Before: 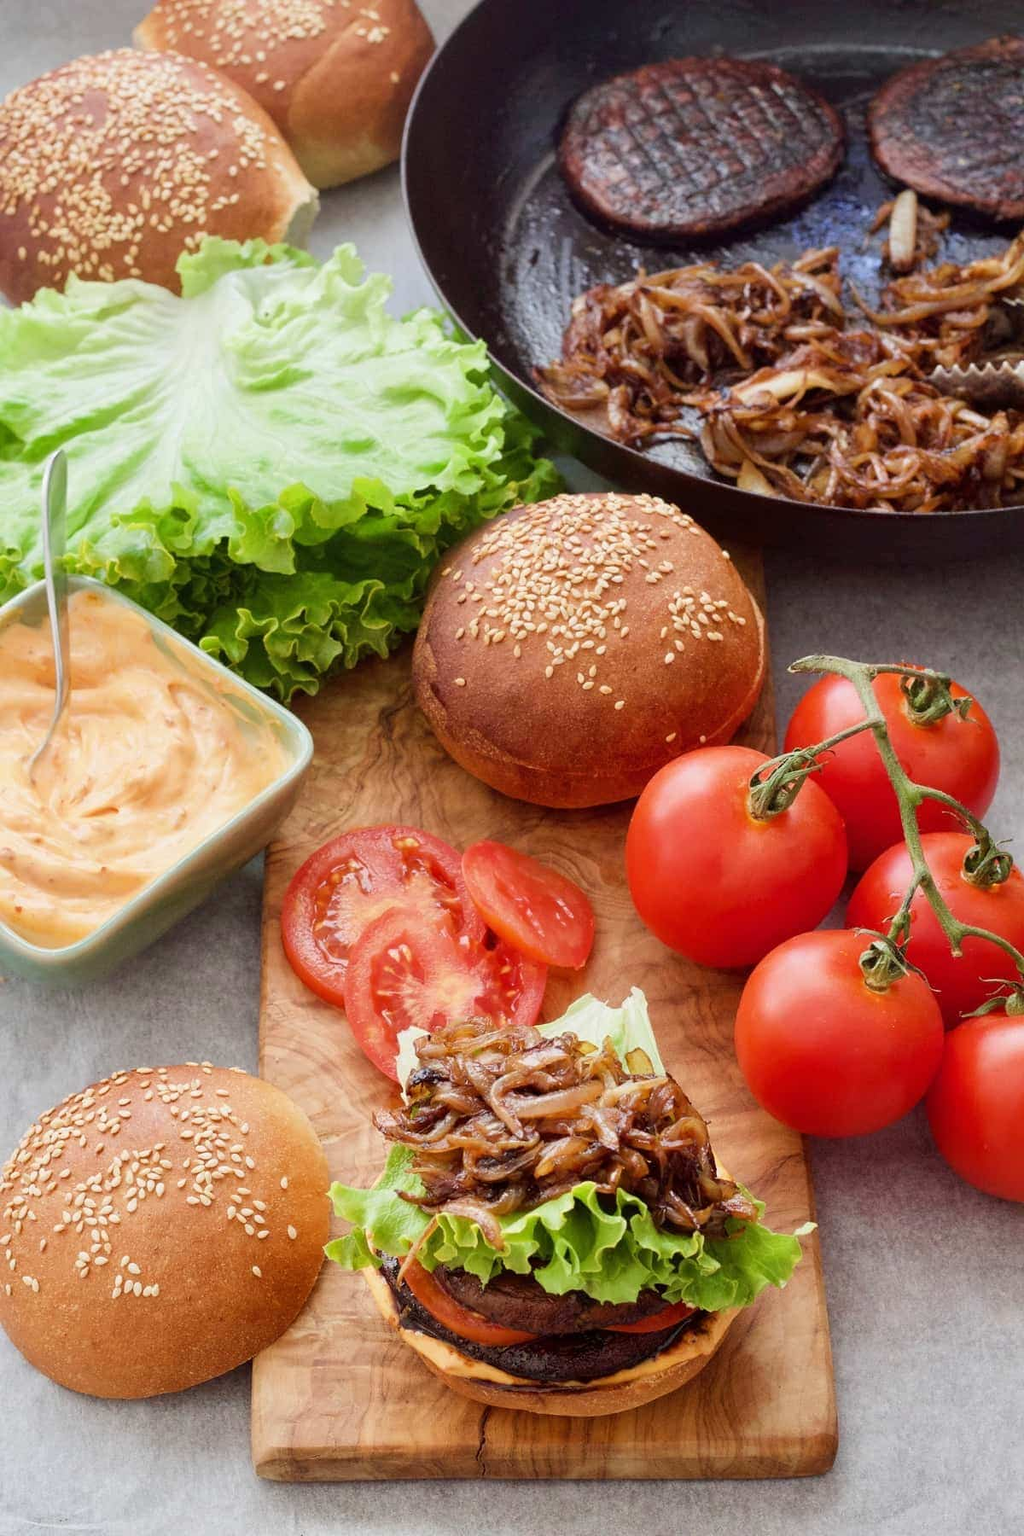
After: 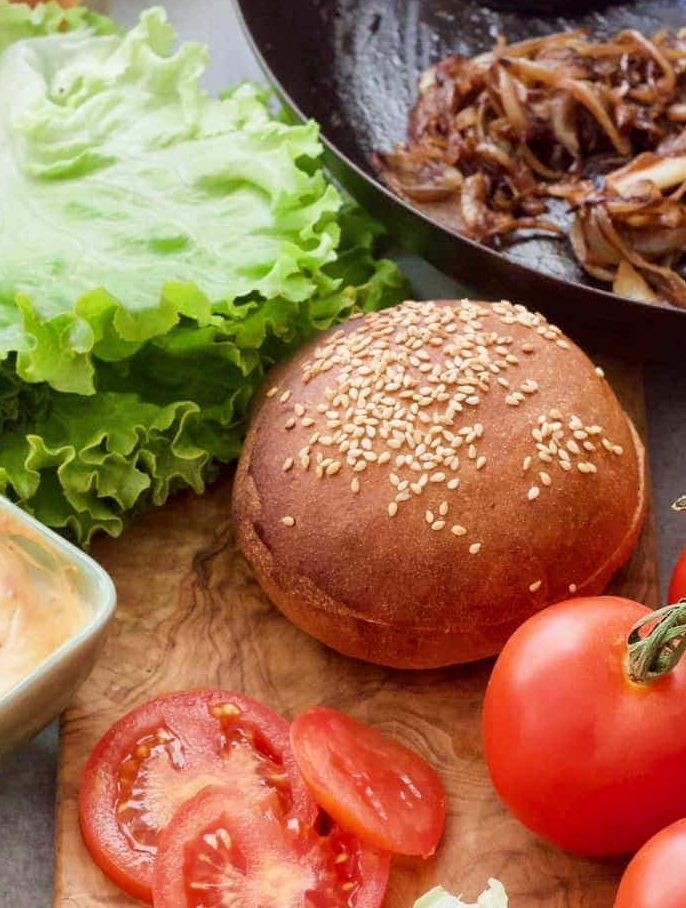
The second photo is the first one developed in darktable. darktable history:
local contrast: mode bilateral grid, contrast 20, coarseness 50, detail 120%, midtone range 0.2
crop: left 20.932%, top 15.471%, right 21.848%, bottom 34.081%
